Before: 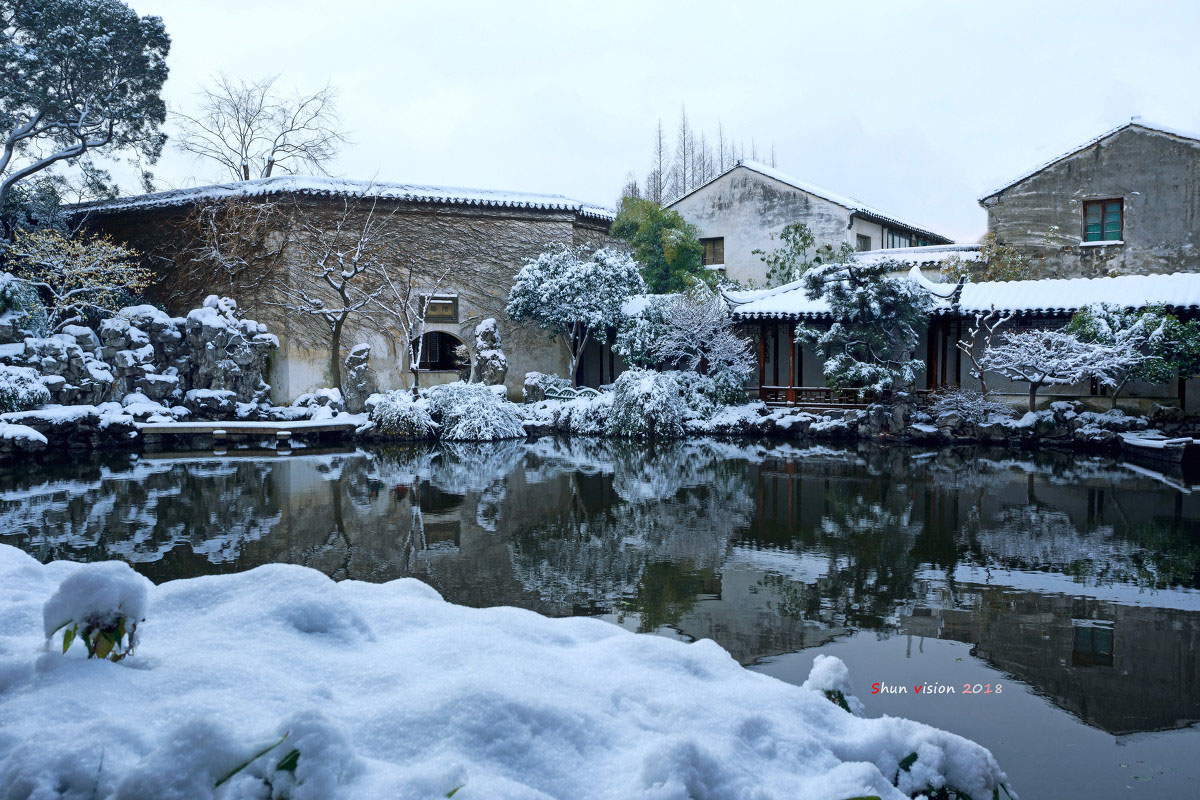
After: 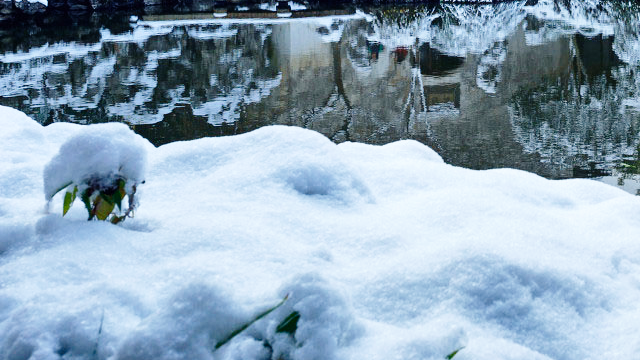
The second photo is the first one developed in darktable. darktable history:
base curve: curves: ch0 [(0, 0) (0.008, 0.007) (0.022, 0.029) (0.048, 0.089) (0.092, 0.197) (0.191, 0.399) (0.275, 0.534) (0.357, 0.65) (0.477, 0.78) (0.542, 0.833) (0.799, 0.973) (1, 1)], preserve colors none
shadows and highlights: soften with gaussian
crop and rotate: top 54.778%, right 46.61%, bottom 0.159%
